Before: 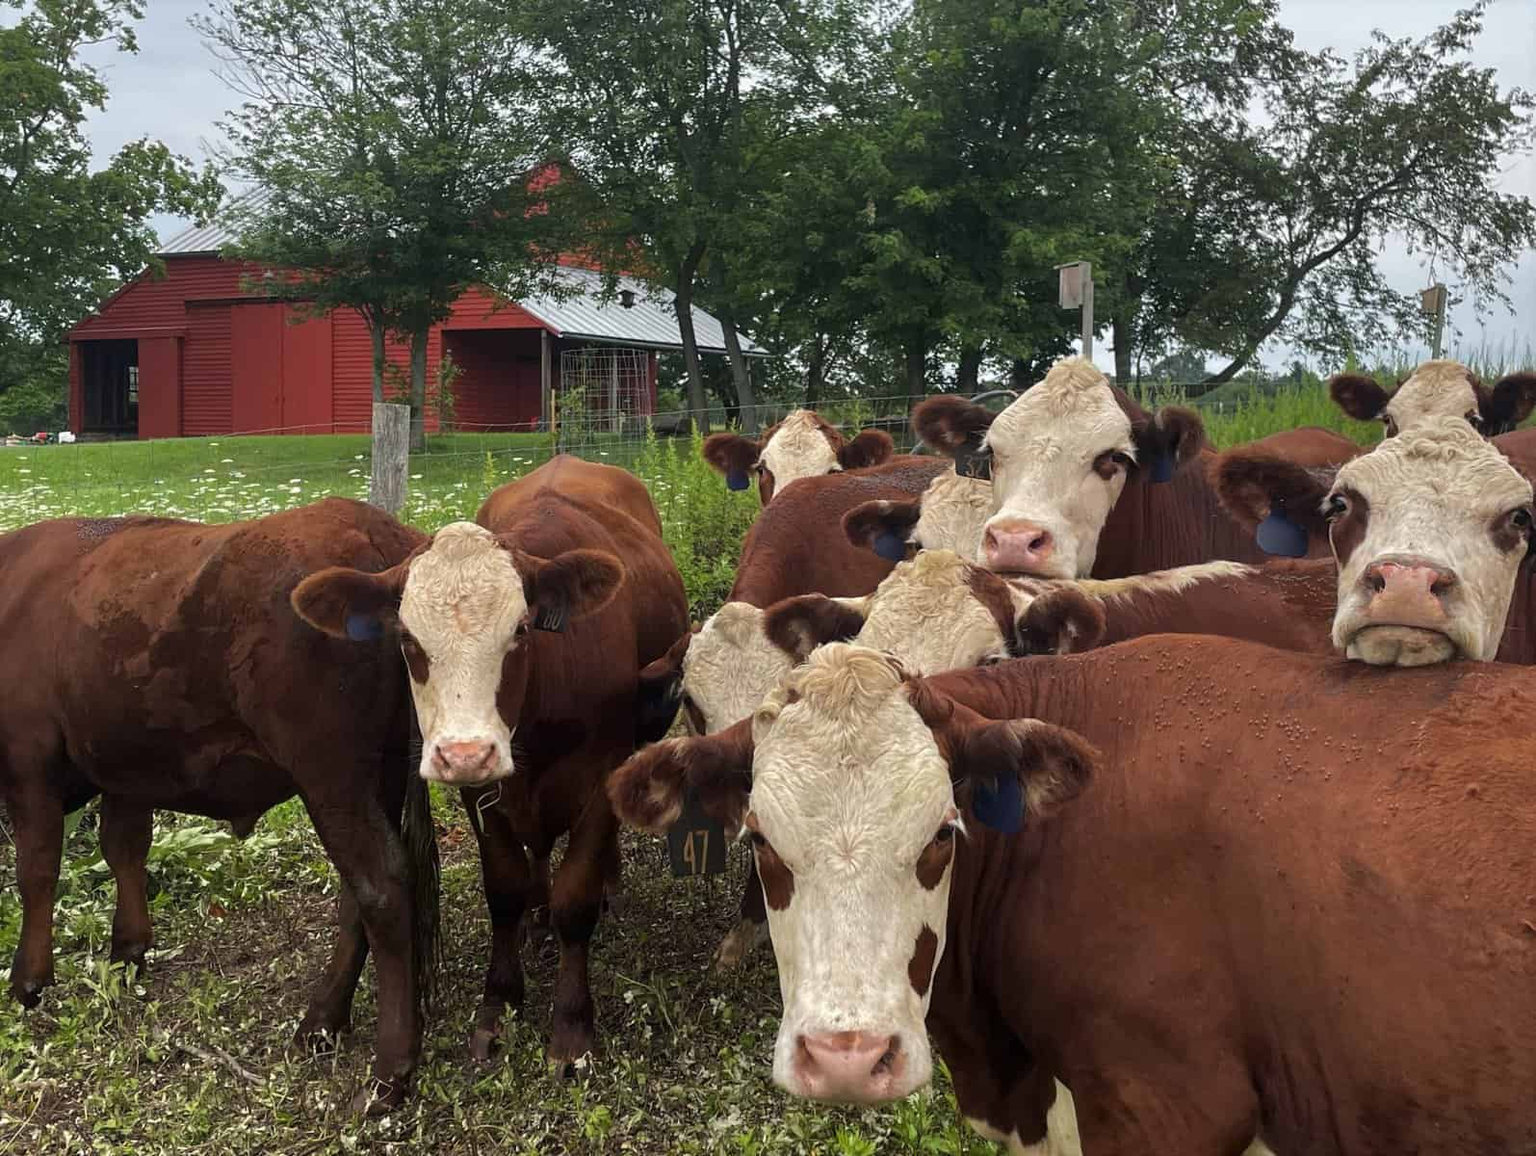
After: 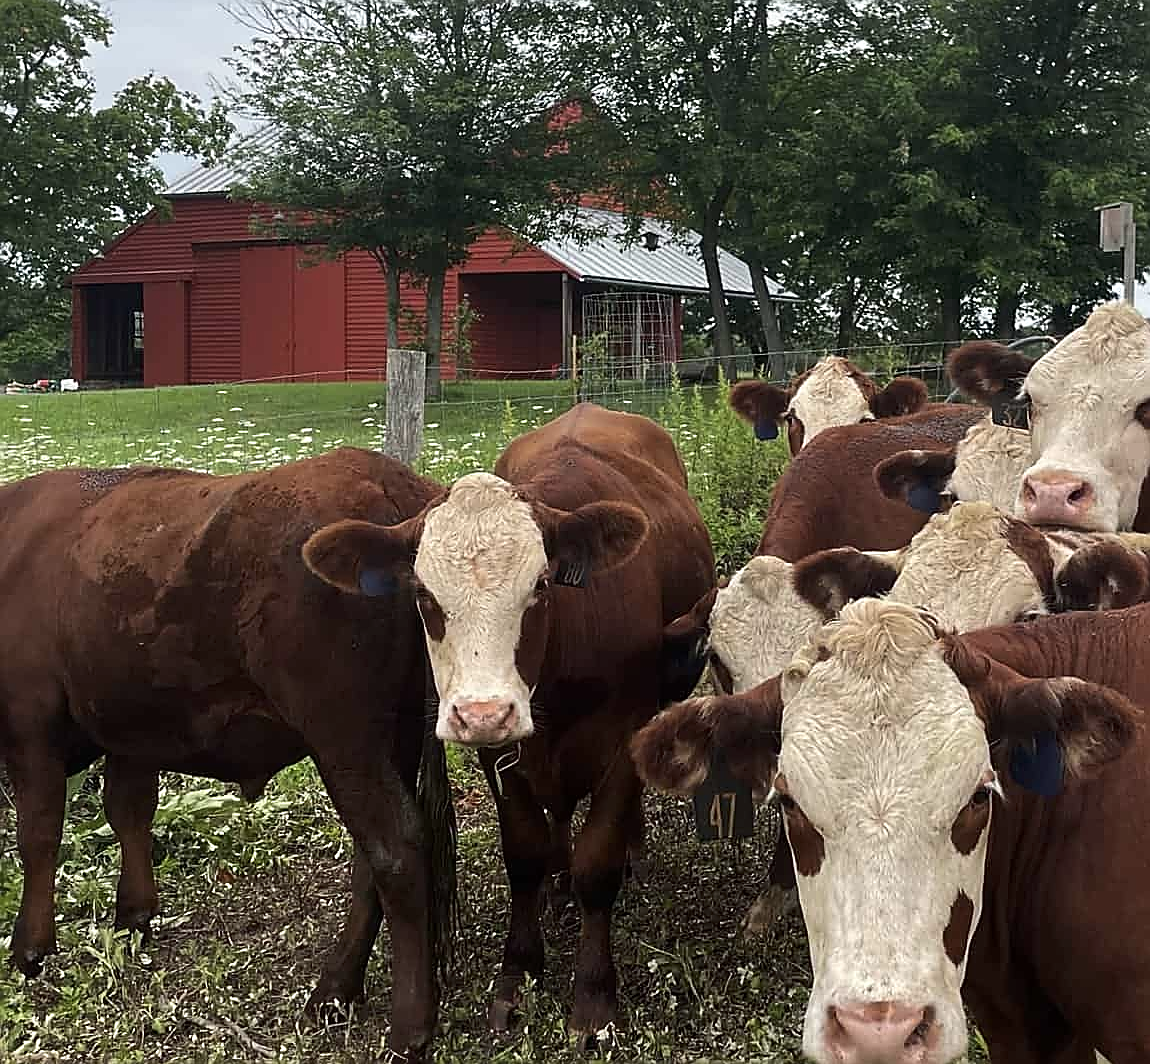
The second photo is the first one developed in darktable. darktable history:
sharpen: radius 1.409, amount 1.265, threshold 0.633
contrast brightness saturation: contrast 0.113, saturation -0.152
crop: top 5.76%, right 27.862%, bottom 5.541%
